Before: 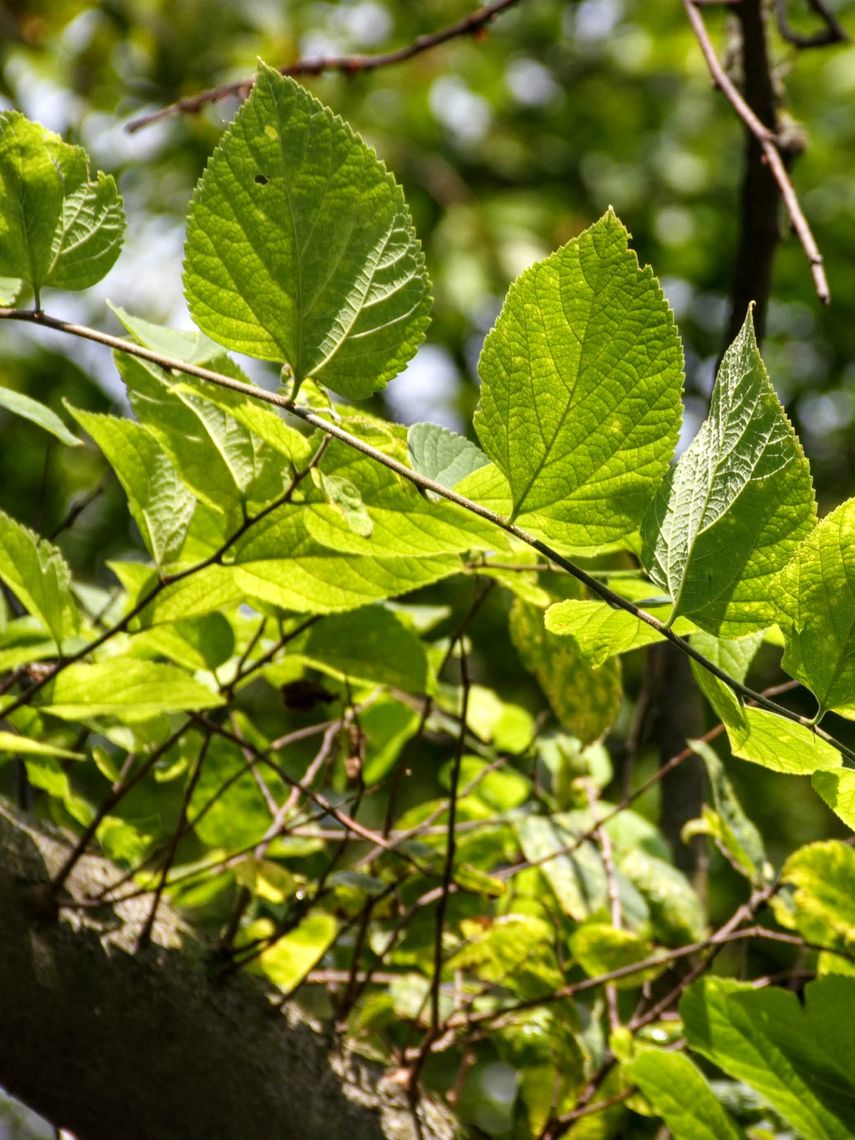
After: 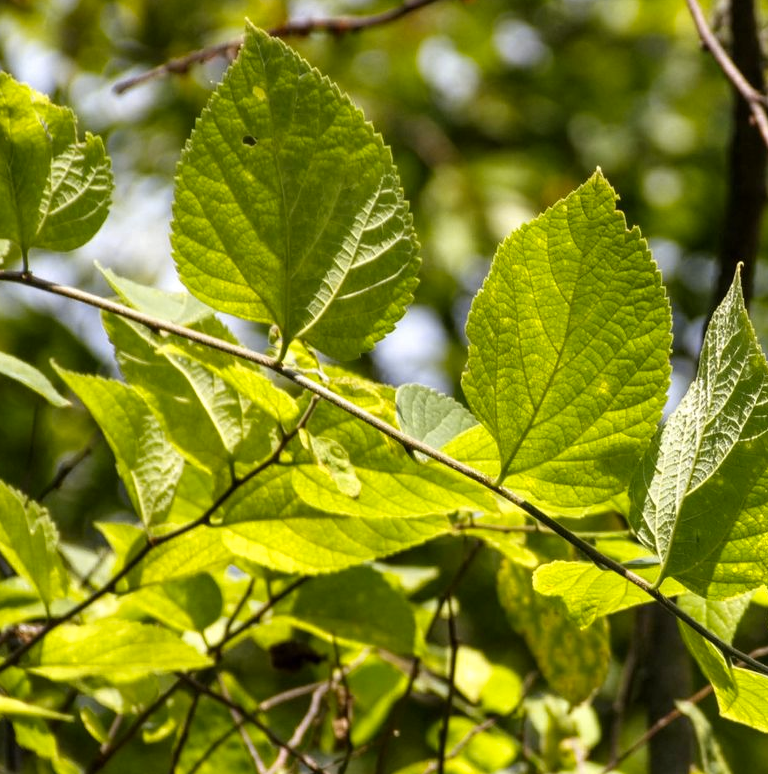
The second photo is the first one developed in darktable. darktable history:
color contrast: green-magenta contrast 0.8, blue-yellow contrast 1.1, unbound 0
crop: left 1.509%, top 3.452%, right 7.696%, bottom 28.452%
